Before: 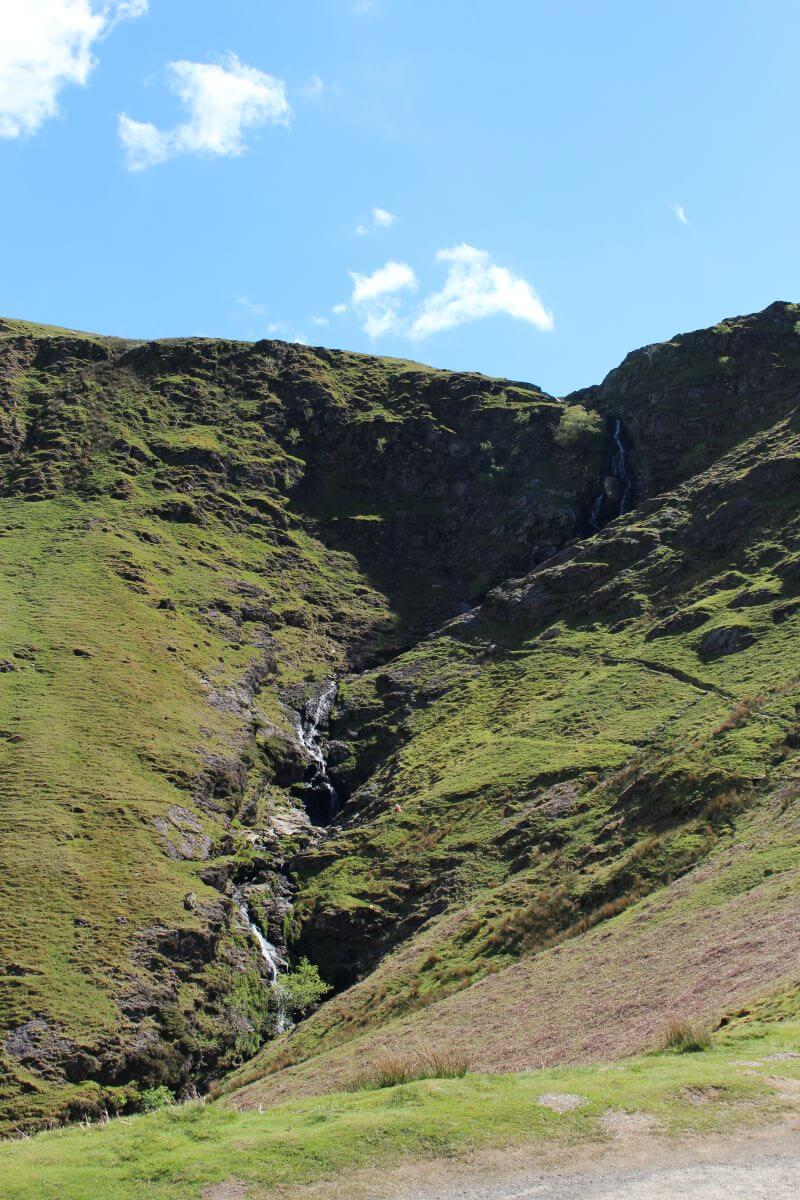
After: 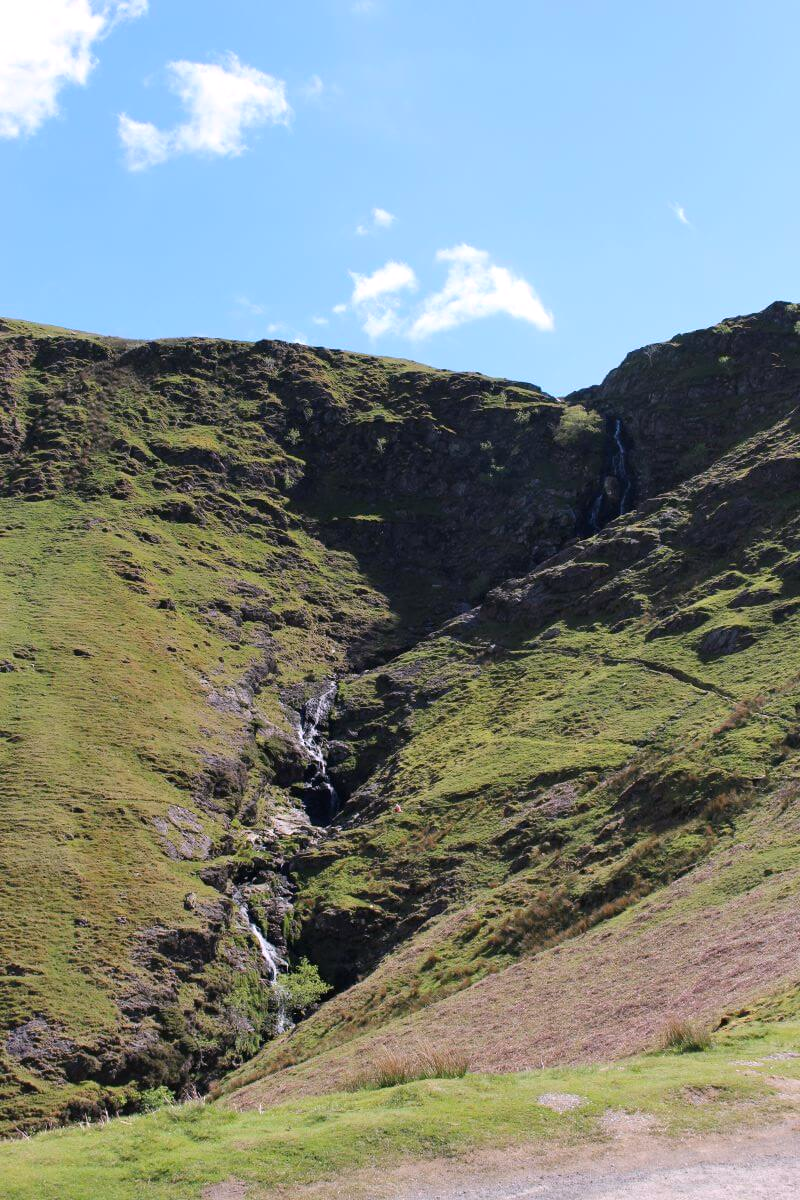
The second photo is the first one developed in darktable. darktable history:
white balance: red 1.05, blue 1.072
base curve: preserve colors none
